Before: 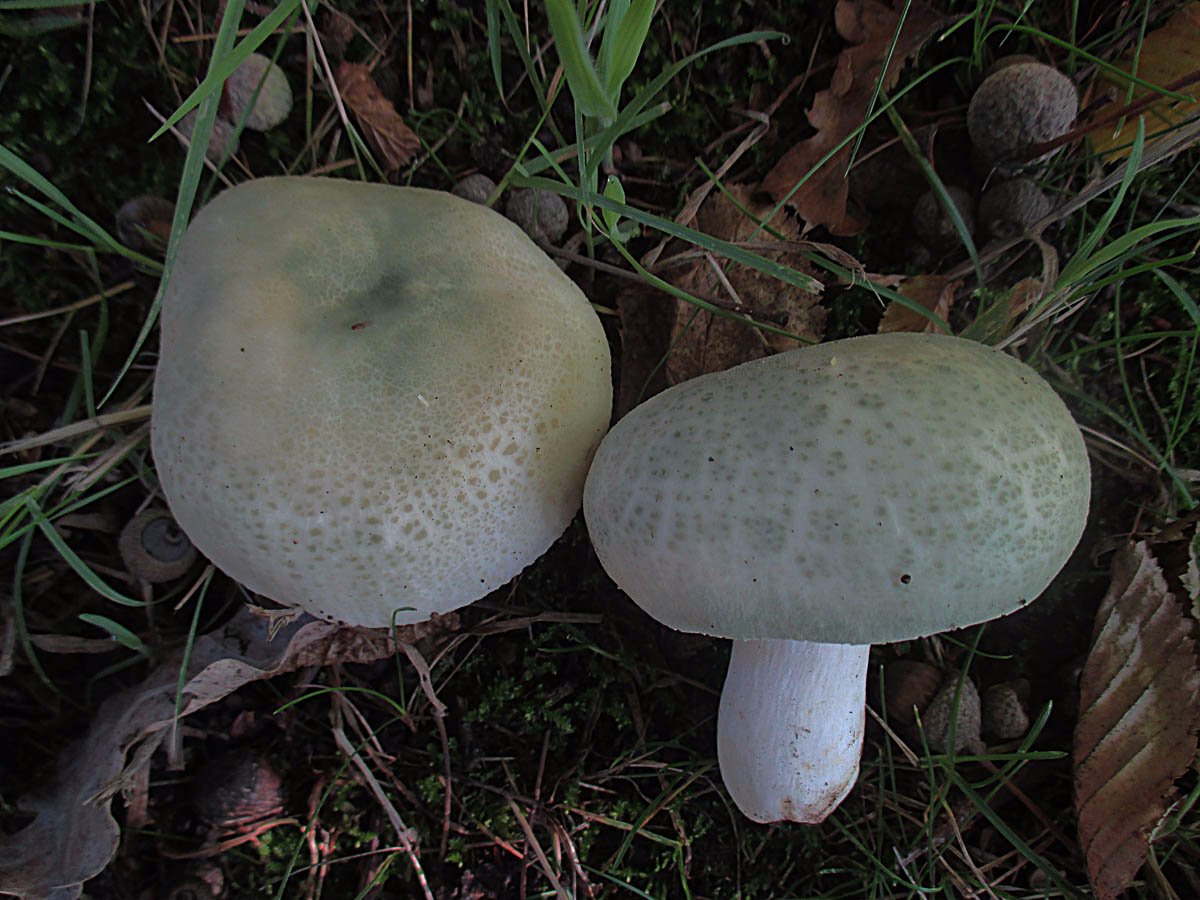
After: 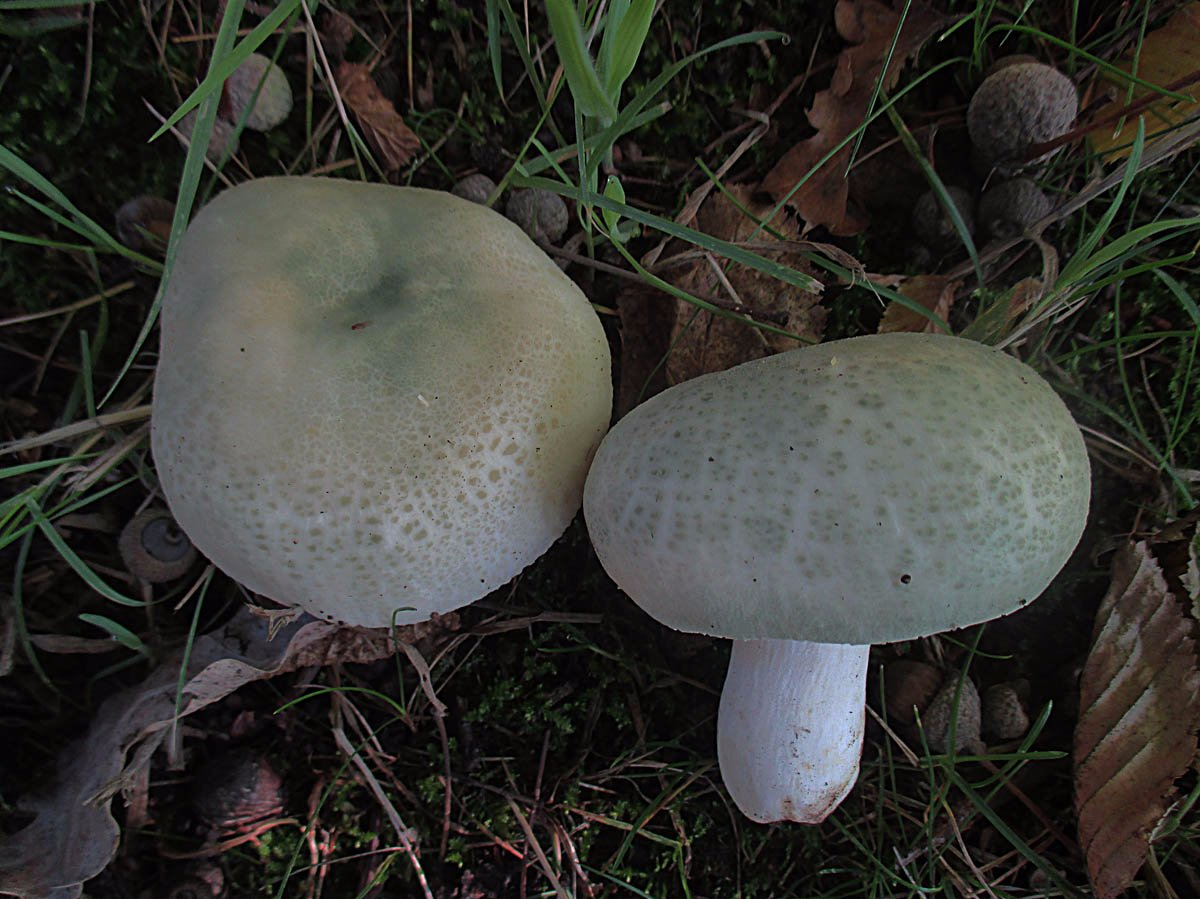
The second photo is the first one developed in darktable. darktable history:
crop: bottom 0.071%
tone equalizer: on, module defaults
